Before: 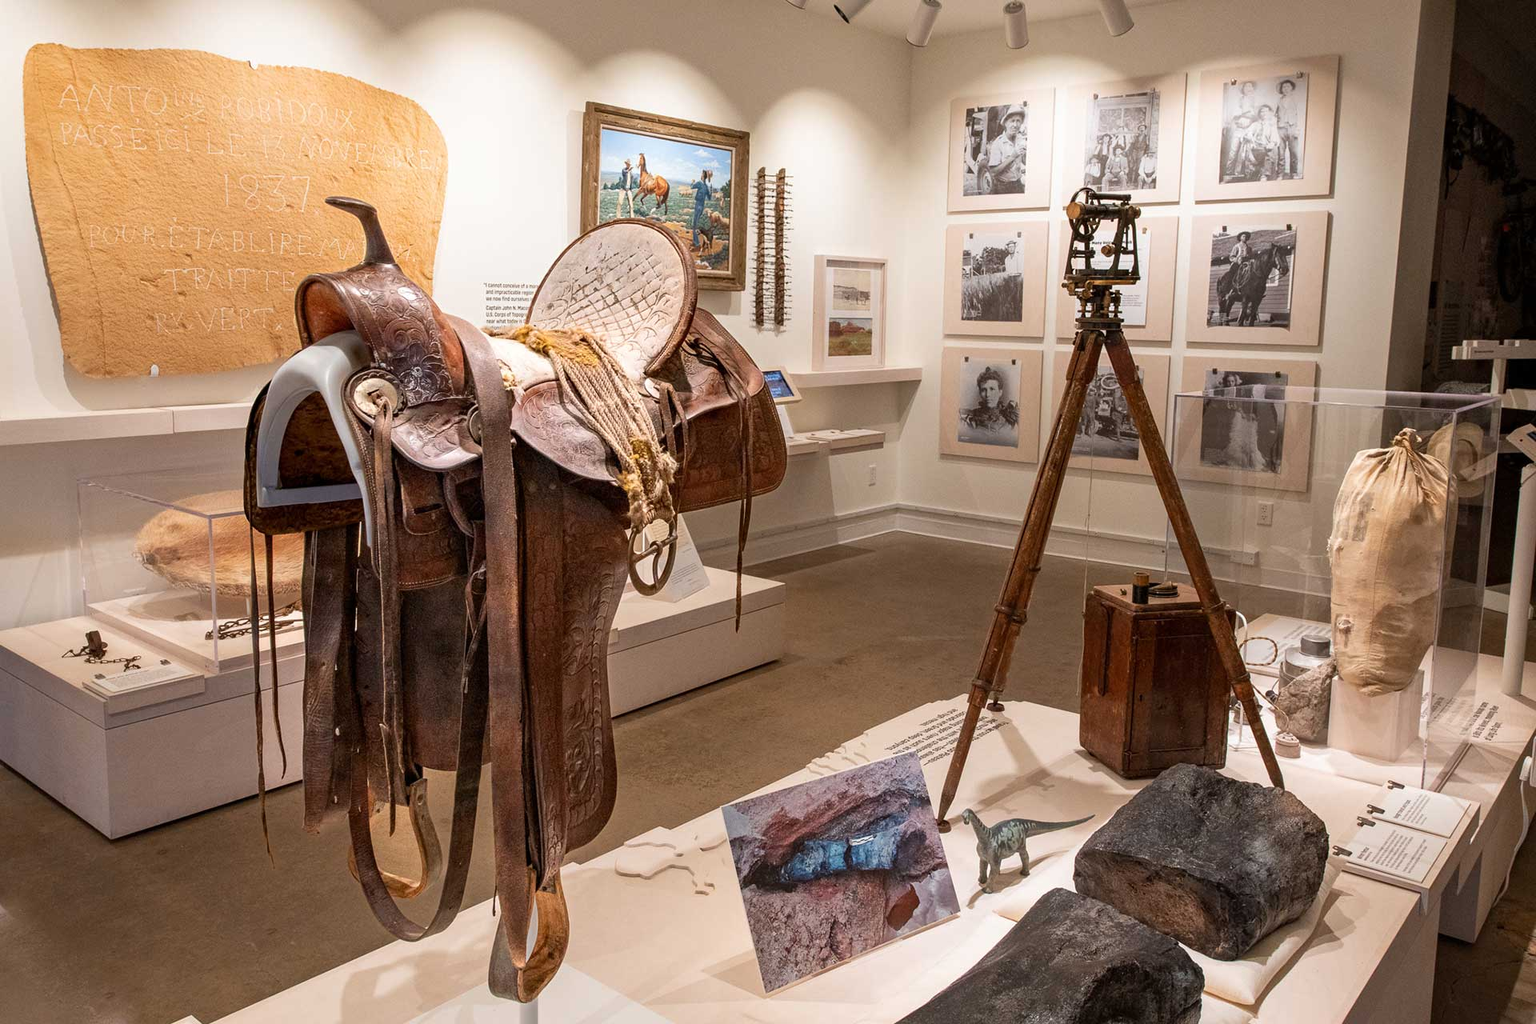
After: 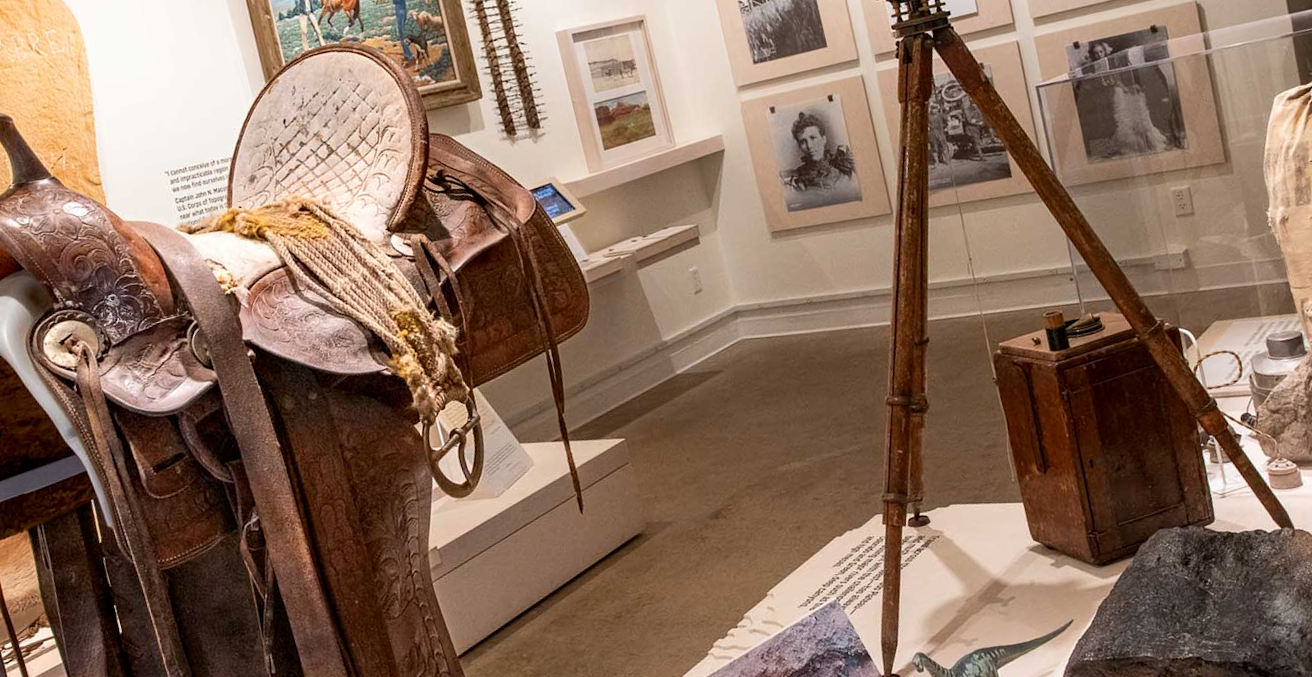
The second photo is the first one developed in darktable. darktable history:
crop: left 16.768%, top 8.653%, right 8.362%, bottom 12.485%
rotate and perspective: rotation -14.8°, crop left 0.1, crop right 0.903, crop top 0.25, crop bottom 0.748
exposure: black level correction 0.001, compensate highlight preservation false
contrast brightness saturation: contrast 0.07
